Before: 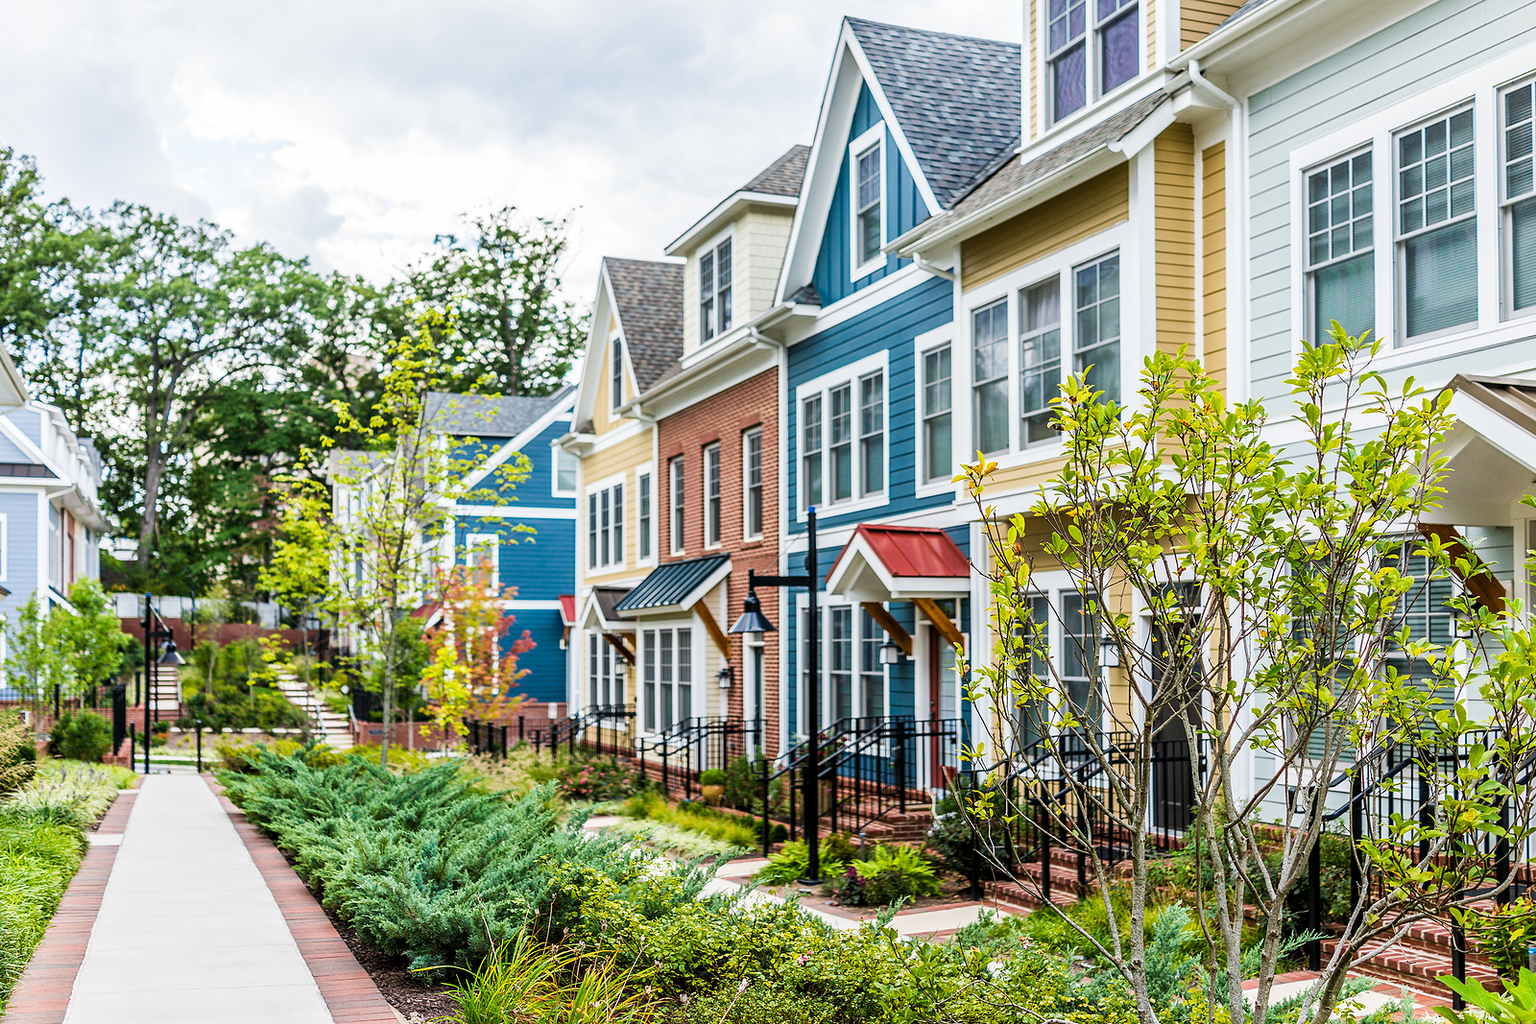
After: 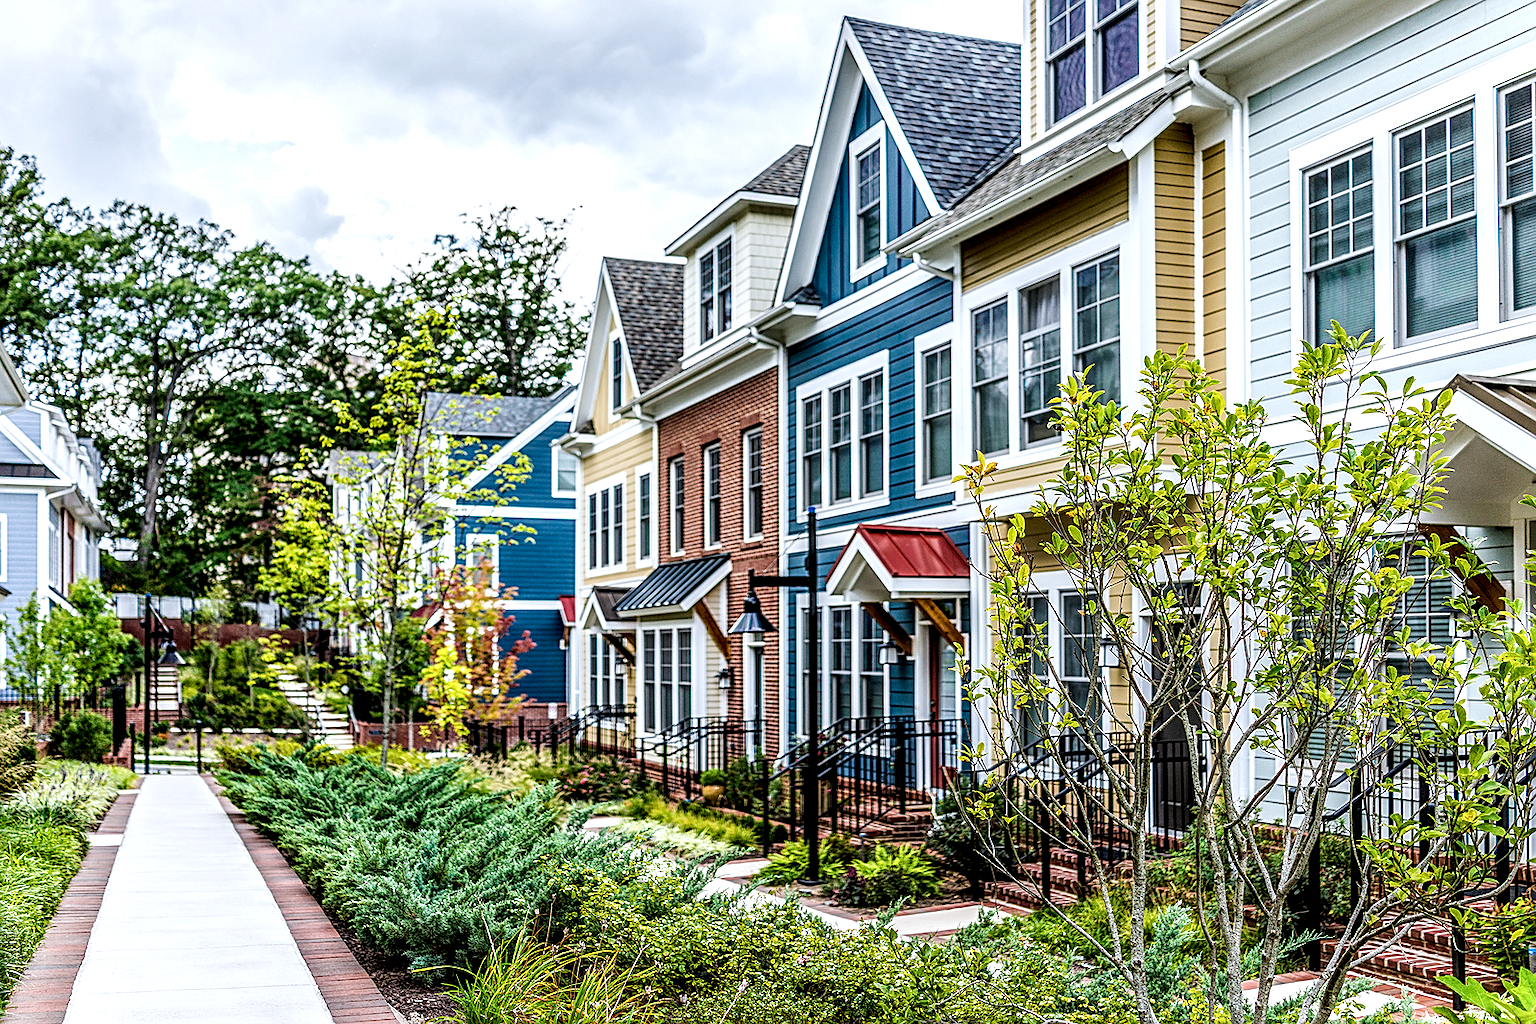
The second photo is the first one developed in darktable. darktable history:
rotate and perspective: automatic cropping off
white balance: red 0.976, blue 1.04
local contrast: highlights 20%, detail 197%
sharpen: on, module defaults
